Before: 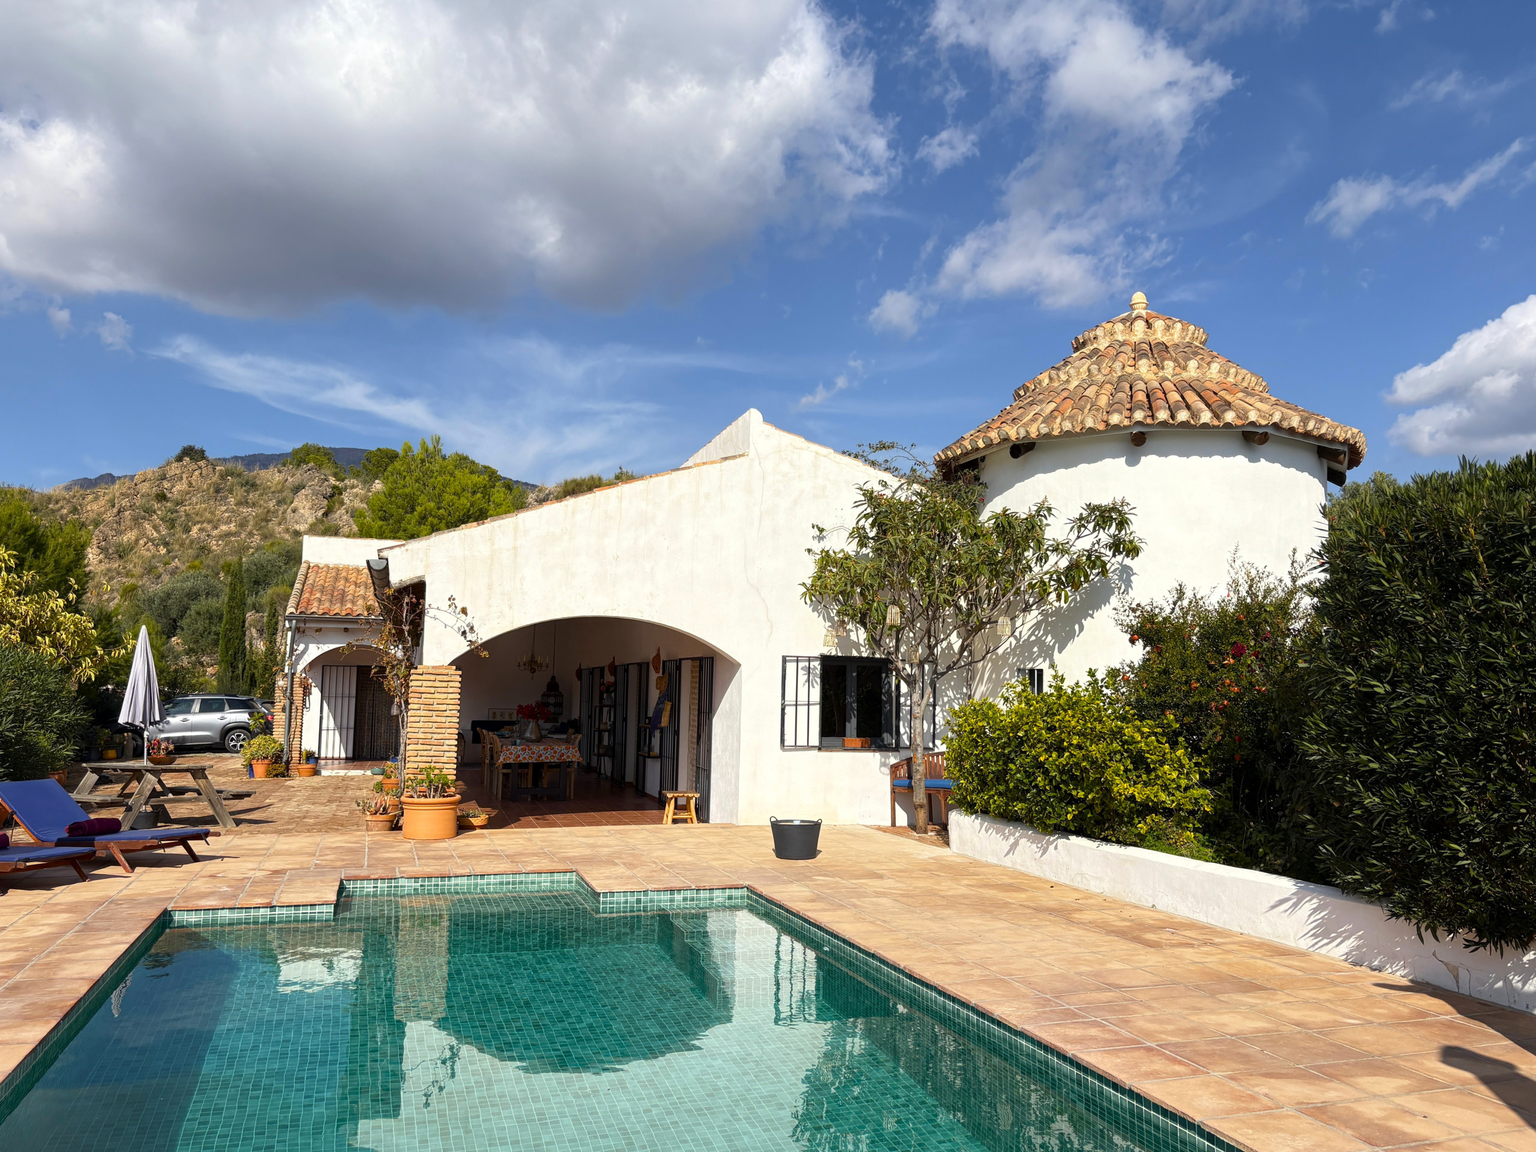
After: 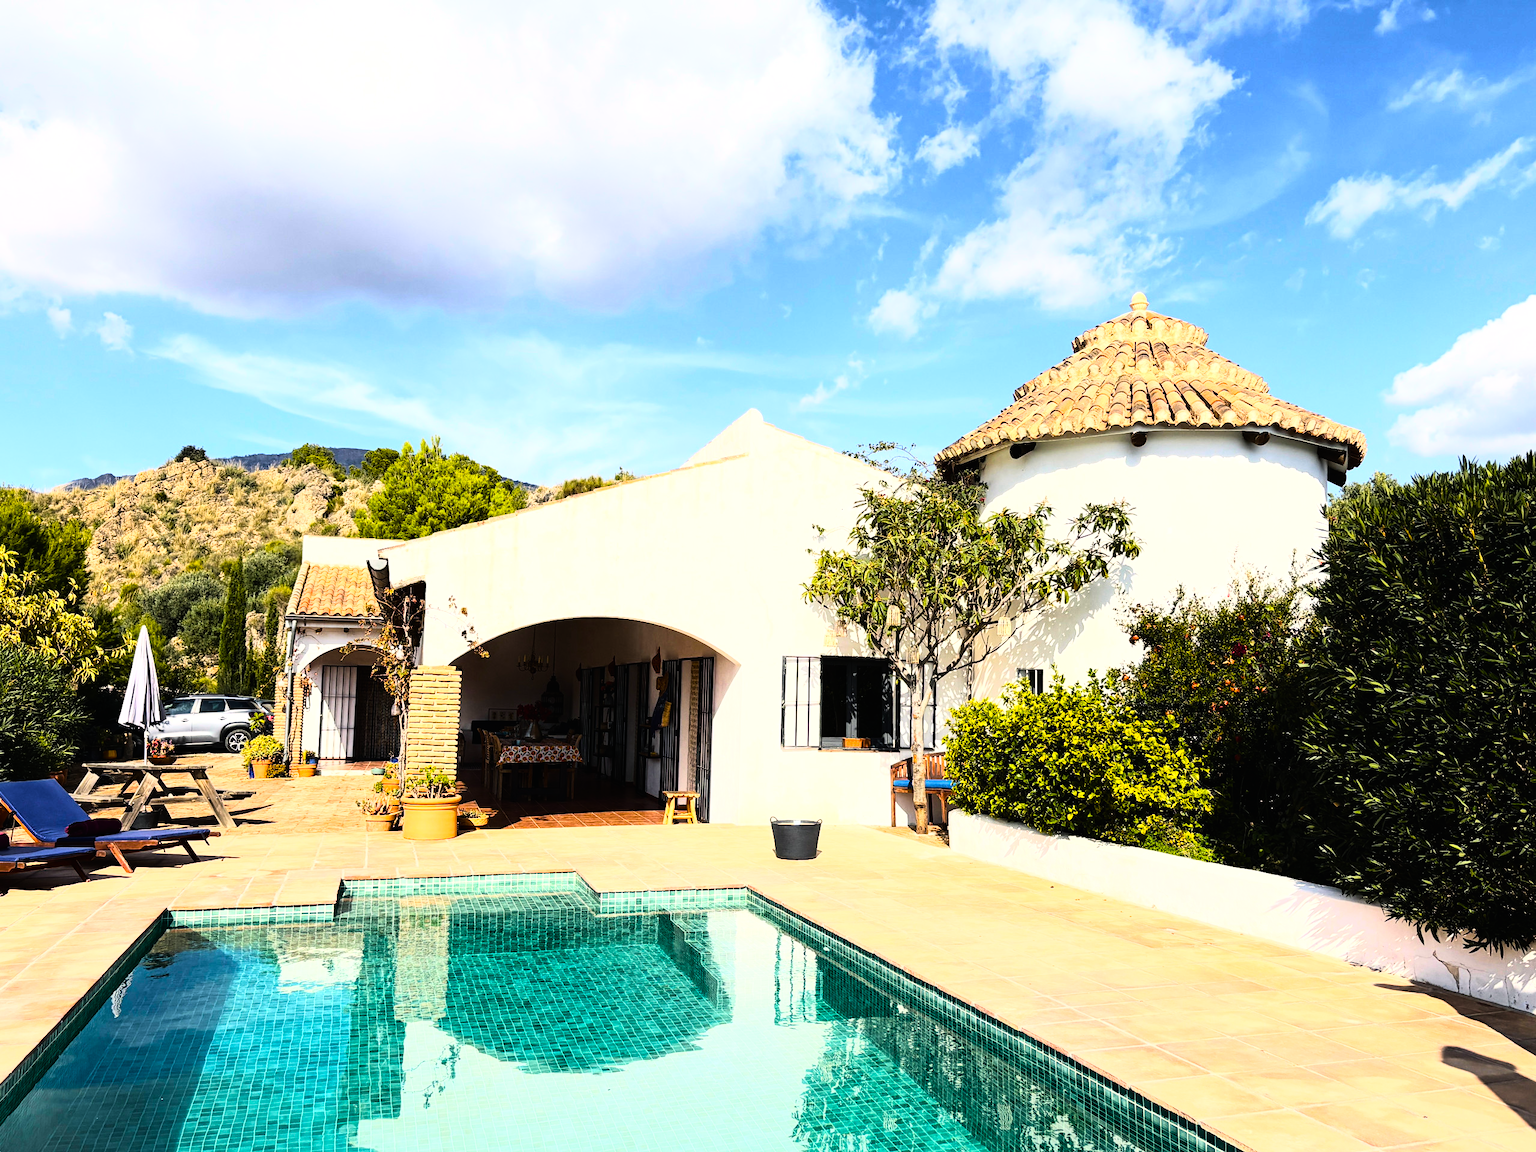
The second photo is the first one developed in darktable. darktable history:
rgb curve: curves: ch0 [(0, 0) (0.21, 0.15) (0.24, 0.21) (0.5, 0.75) (0.75, 0.96) (0.89, 0.99) (1, 1)]; ch1 [(0, 0.02) (0.21, 0.13) (0.25, 0.2) (0.5, 0.67) (0.75, 0.9) (0.89, 0.97) (1, 1)]; ch2 [(0, 0.02) (0.21, 0.13) (0.25, 0.2) (0.5, 0.67) (0.75, 0.9) (0.89, 0.97) (1, 1)], compensate middle gray true
color balance rgb: shadows lift › chroma 1%, shadows lift › hue 217.2°, power › hue 310.8°, highlights gain › chroma 1%, highlights gain › hue 54°, global offset › luminance 0.5%, global offset › hue 171.6°, perceptual saturation grading › global saturation 14.09%, perceptual saturation grading › highlights -25%, perceptual saturation grading › shadows 30%, perceptual brilliance grading › highlights 13.42%, perceptual brilliance grading › mid-tones 8.05%, perceptual brilliance grading › shadows -17.45%, global vibrance 25%
